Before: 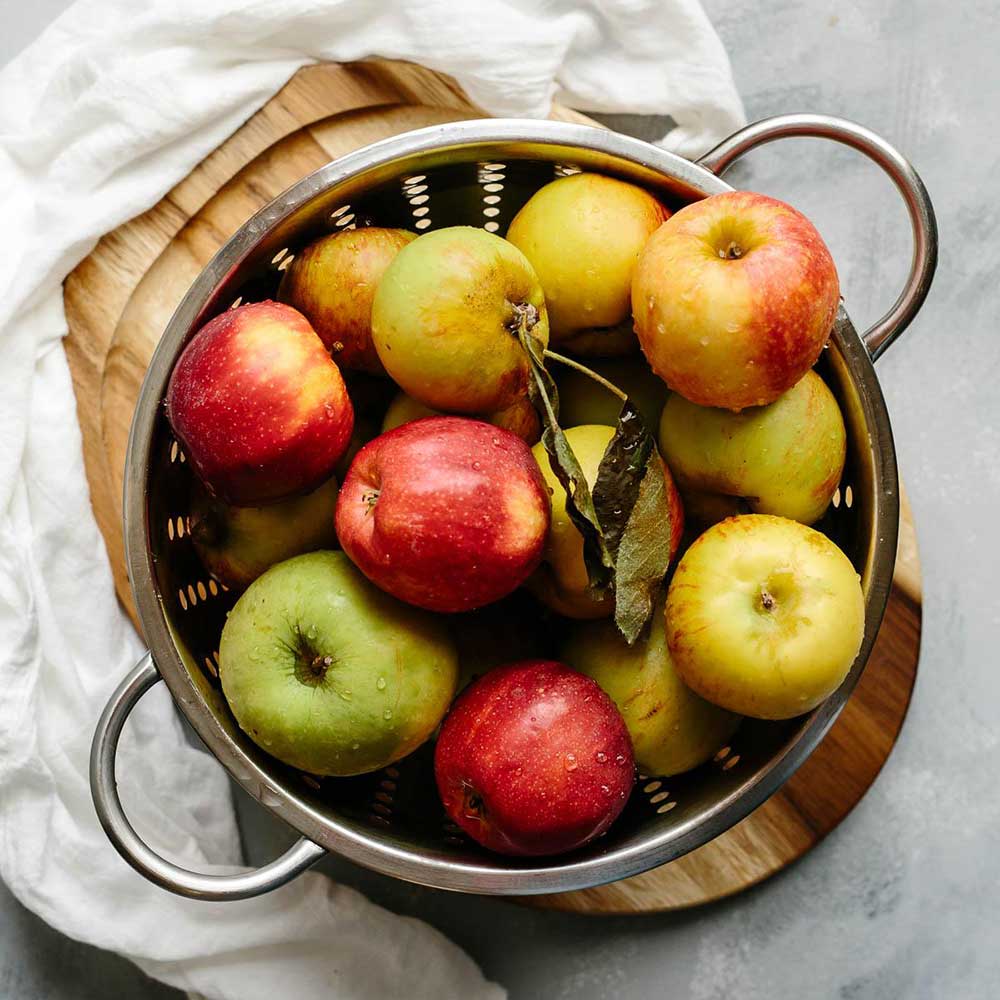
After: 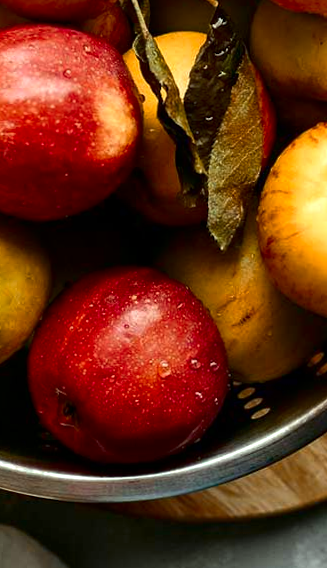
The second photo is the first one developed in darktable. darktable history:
contrast brightness saturation: brightness -0.2, saturation 0.08
rotate and perspective: rotation -0.45°, automatic cropping original format, crop left 0.008, crop right 0.992, crop top 0.012, crop bottom 0.988
color correction: highlights a* -8, highlights b* 3.1
exposure: exposure 0.367 EV, compensate highlight preservation false
color zones: curves: ch2 [(0, 0.5) (0.143, 0.5) (0.286, 0.416) (0.429, 0.5) (0.571, 0.5) (0.714, 0.5) (0.857, 0.5) (1, 0.5)]
crop: left 40.878%, top 39.176%, right 25.993%, bottom 3.081%
